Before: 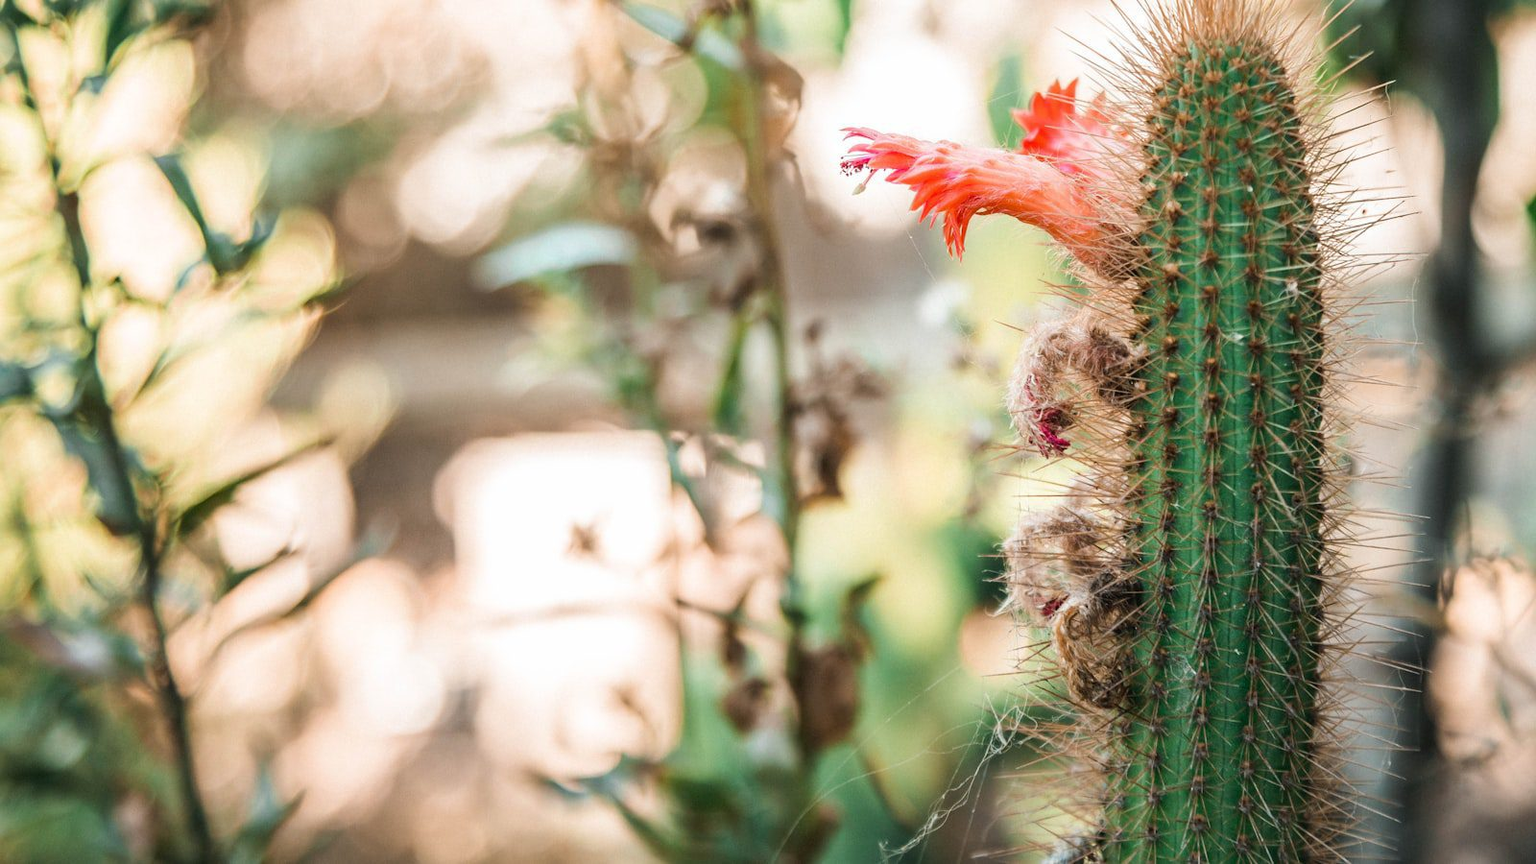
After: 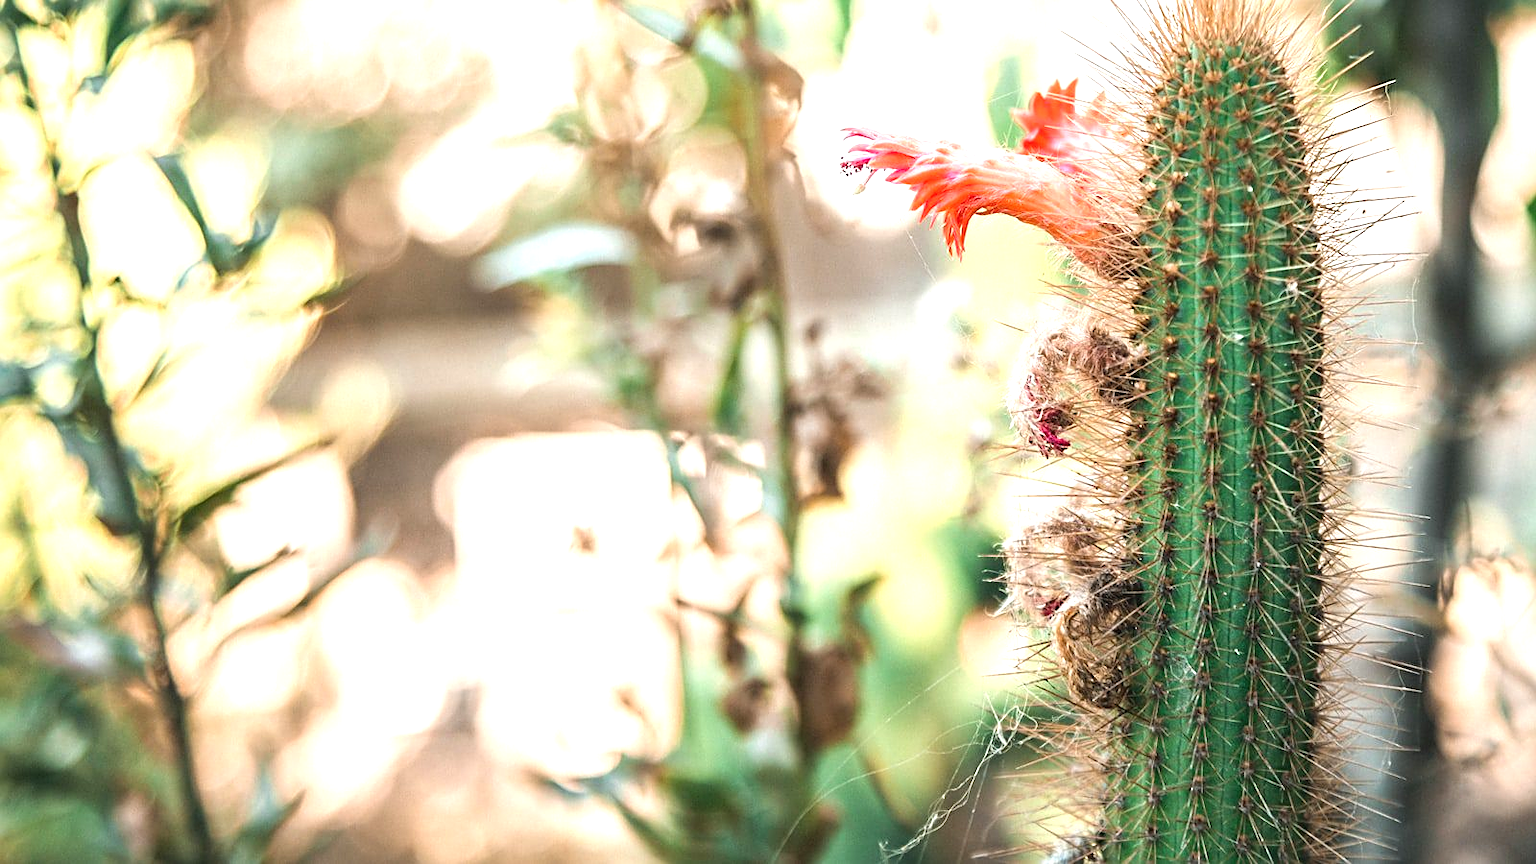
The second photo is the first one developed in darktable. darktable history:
exposure: black level correction -0.002, exposure 0.708 EV, compensate exposure bias true, compensate highlight preservation false
sharpen: on, module defaults
